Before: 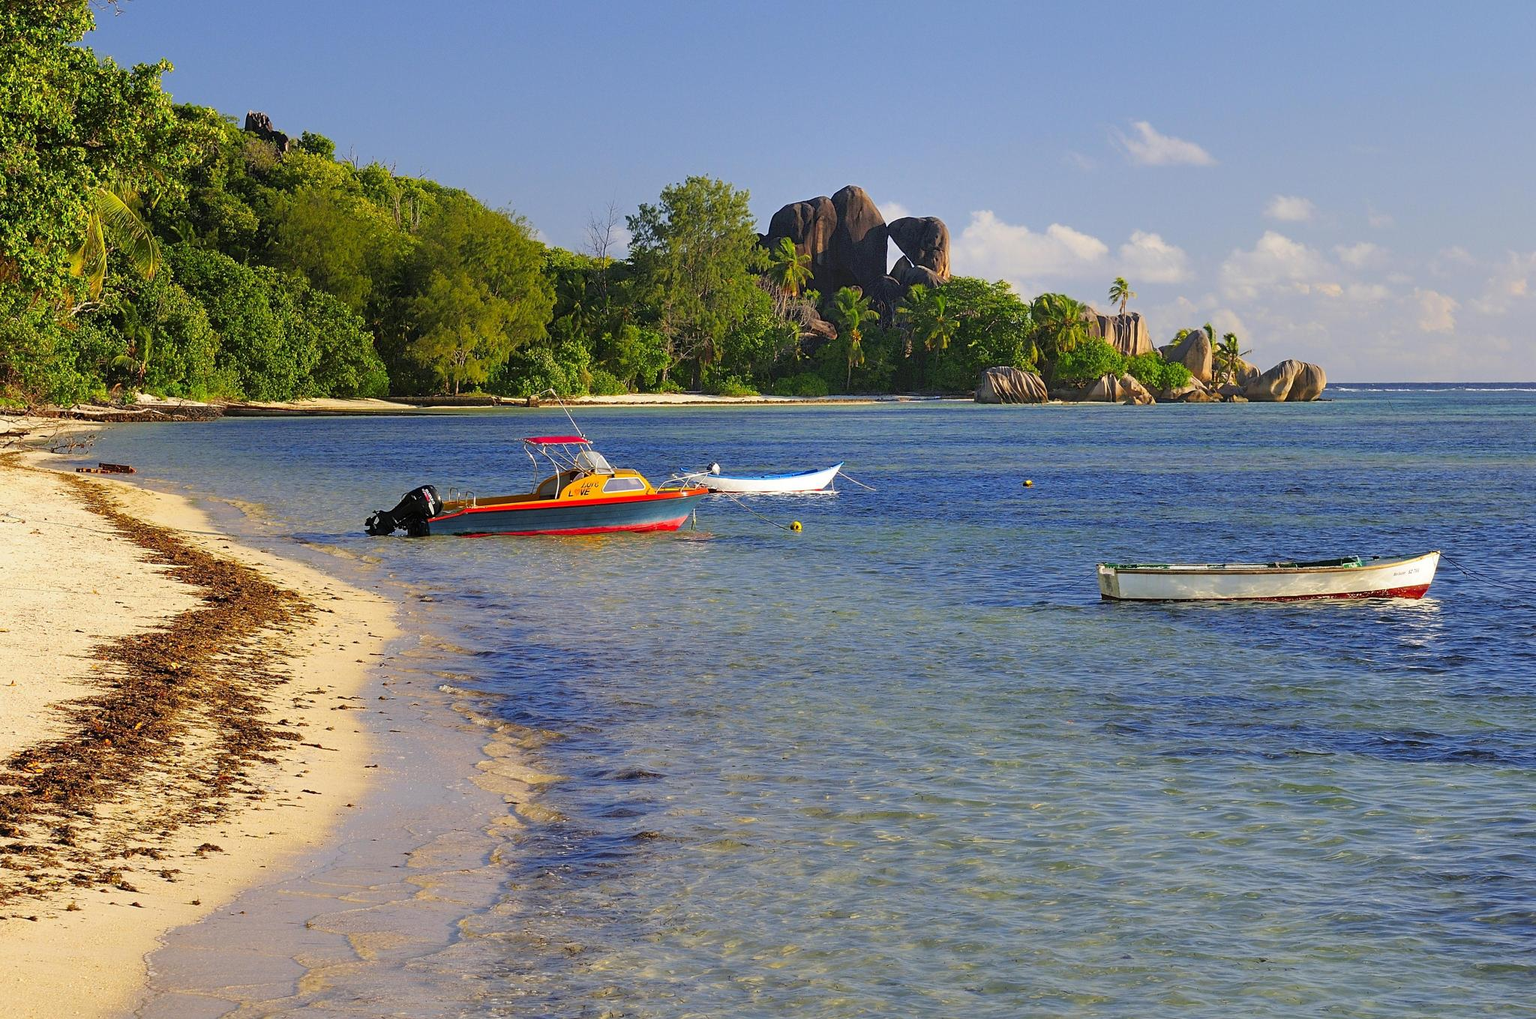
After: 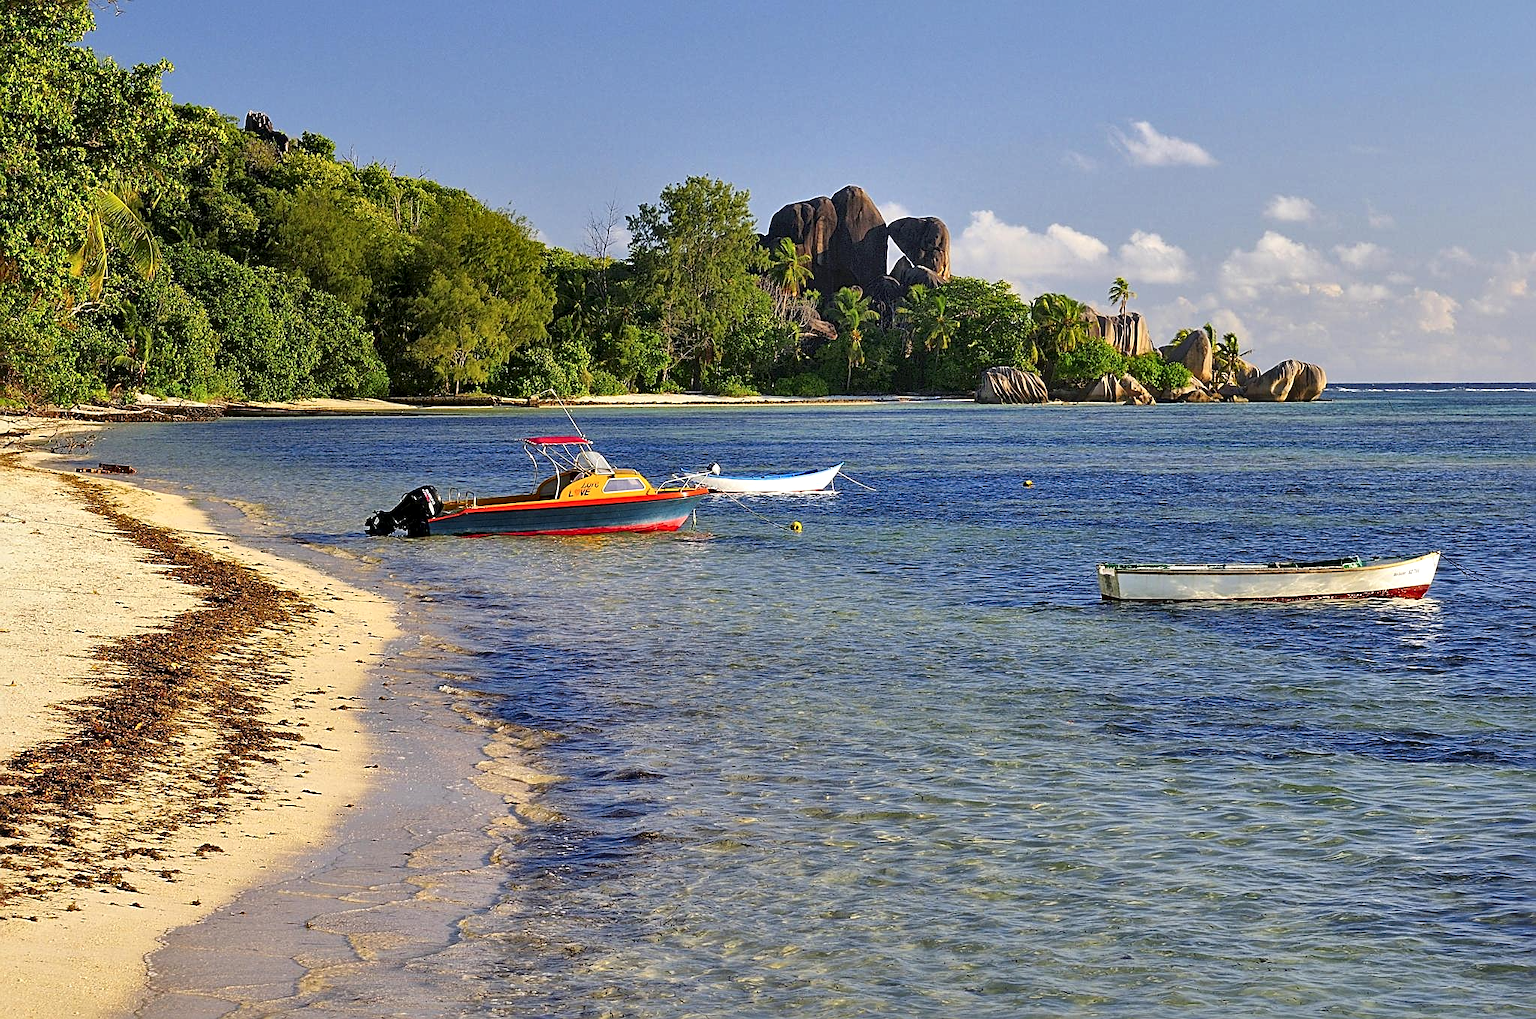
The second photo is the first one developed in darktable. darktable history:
sharpen: on, module defaults
tone equalizer: on, module defaults
local contrast: mode bilateral grid, contrast 21, coarseness 50, detail 178%, midtone range 0.2
